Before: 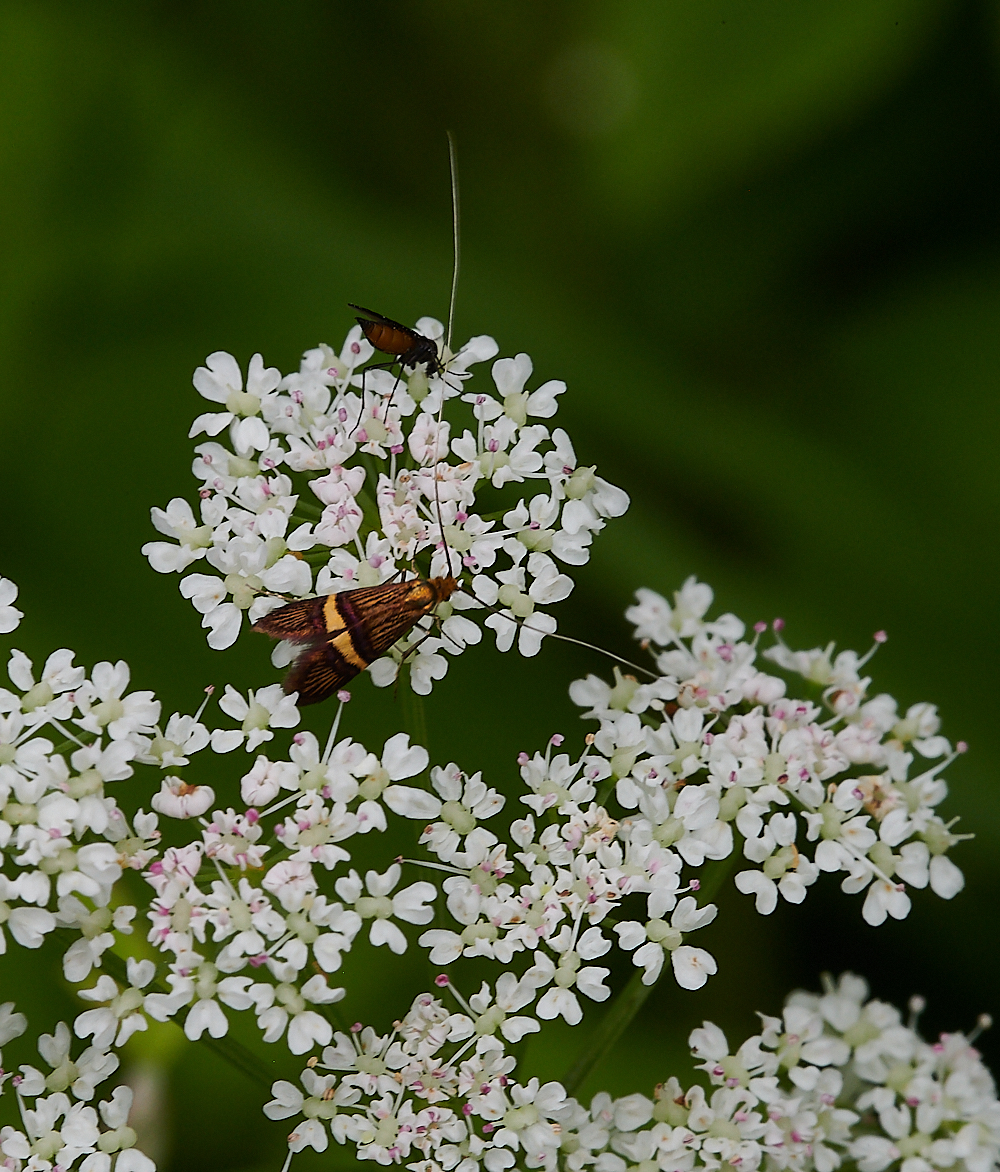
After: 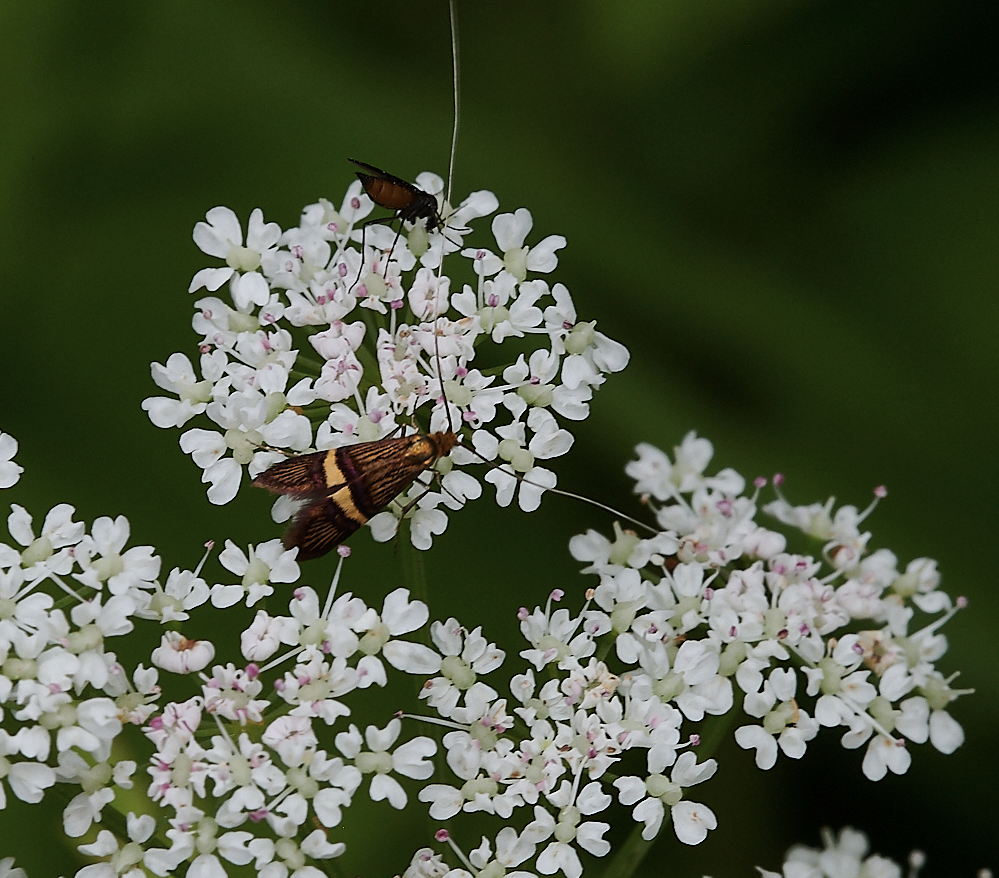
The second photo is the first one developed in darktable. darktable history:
white balance: red 0.982, blue 1.018
crop and rotate: top 12.5%, bottom 12.5%
contrast brightness saturation: contrast 0.06, brightness -0.01, saturation -0.23
